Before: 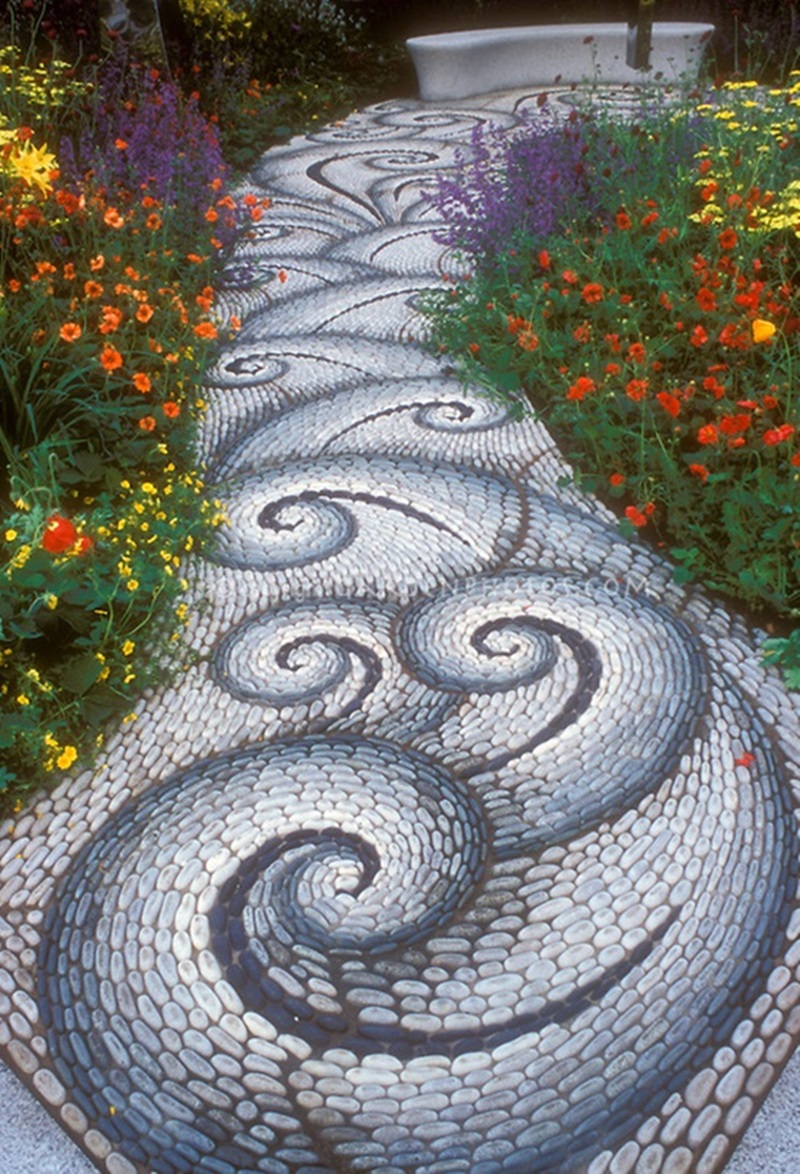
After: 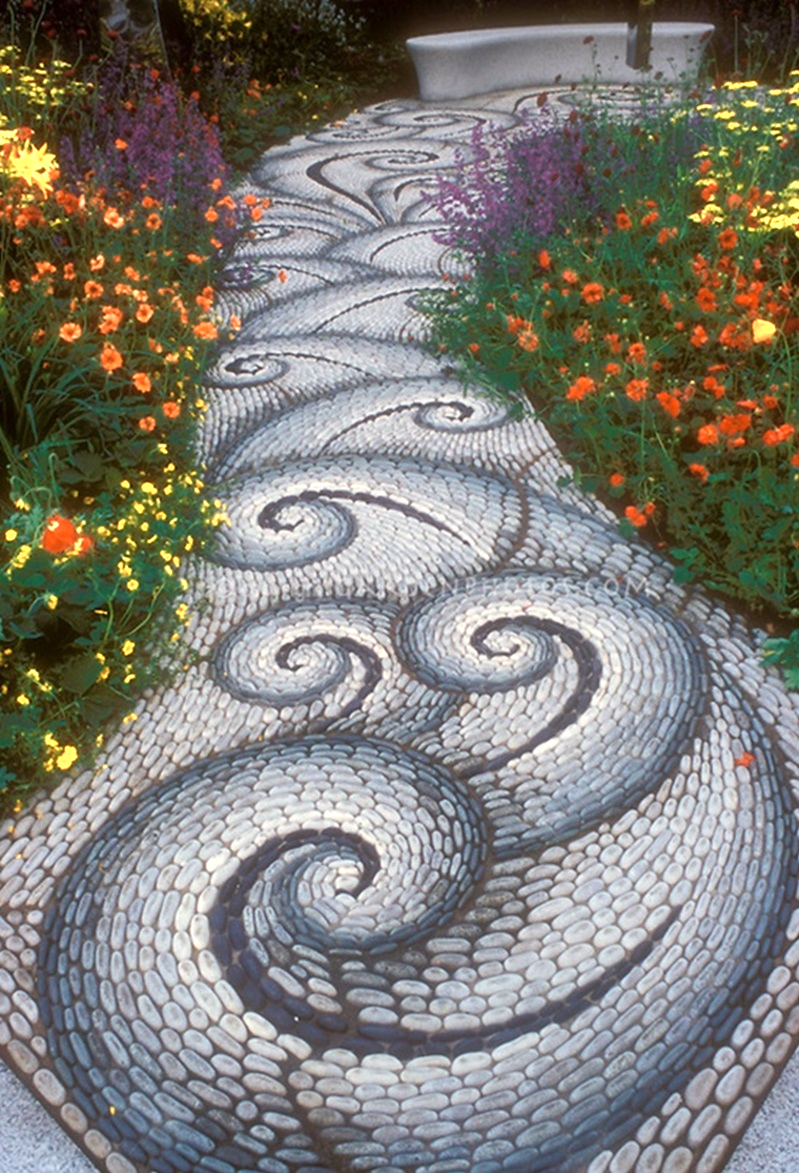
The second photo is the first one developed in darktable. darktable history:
crop and rotate: left 0.064%, bottom 0.013%
color correction: highlights a* 0.815, highlights b* 2.82, saturation 1.1
color zones: curves: ch0 [(0.018, 0.548) (0.224, 0.64) (0.425, 0.447) (0.675, 0.575) (0.732, 0.579)]; ch1 [(0.066, 0.487) (0.25, 0.5) (0.404, 0.43) (0.75, 0.421) (0.956, 0.421)]; ch2 [(0.044, 0.561) (0.215, 0.465) (0.399, 0.544) (0.465, 0.548) (0.614, 0.447) (0.724, 0.43) (0.882, 0.623) (0.956, 0.632)]
